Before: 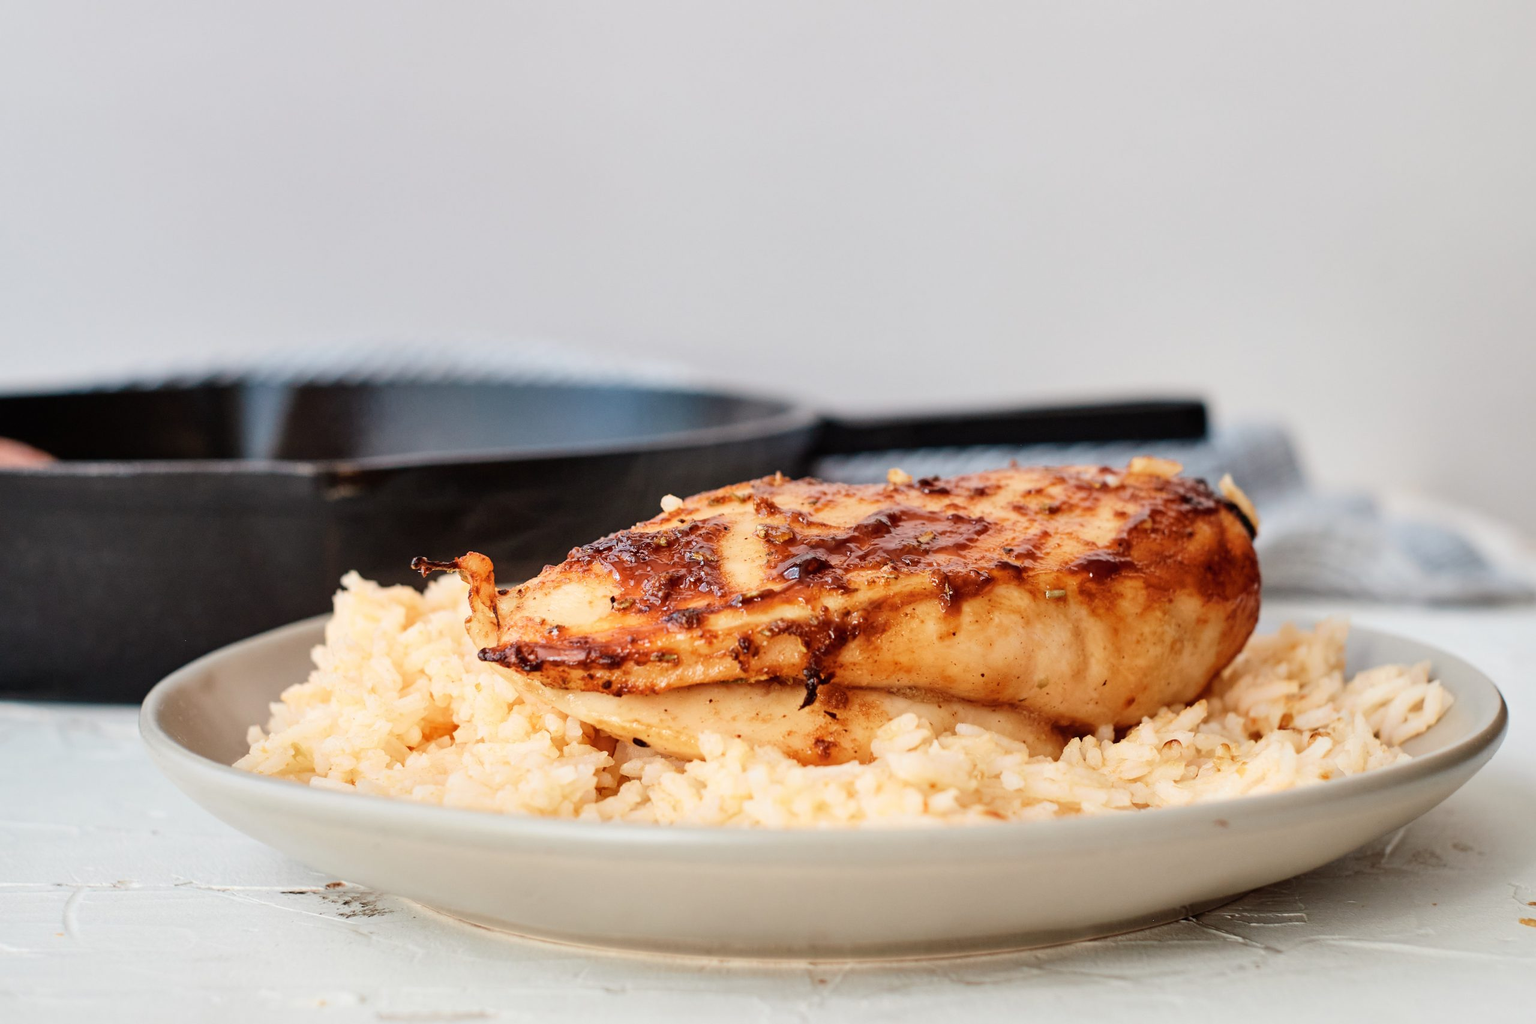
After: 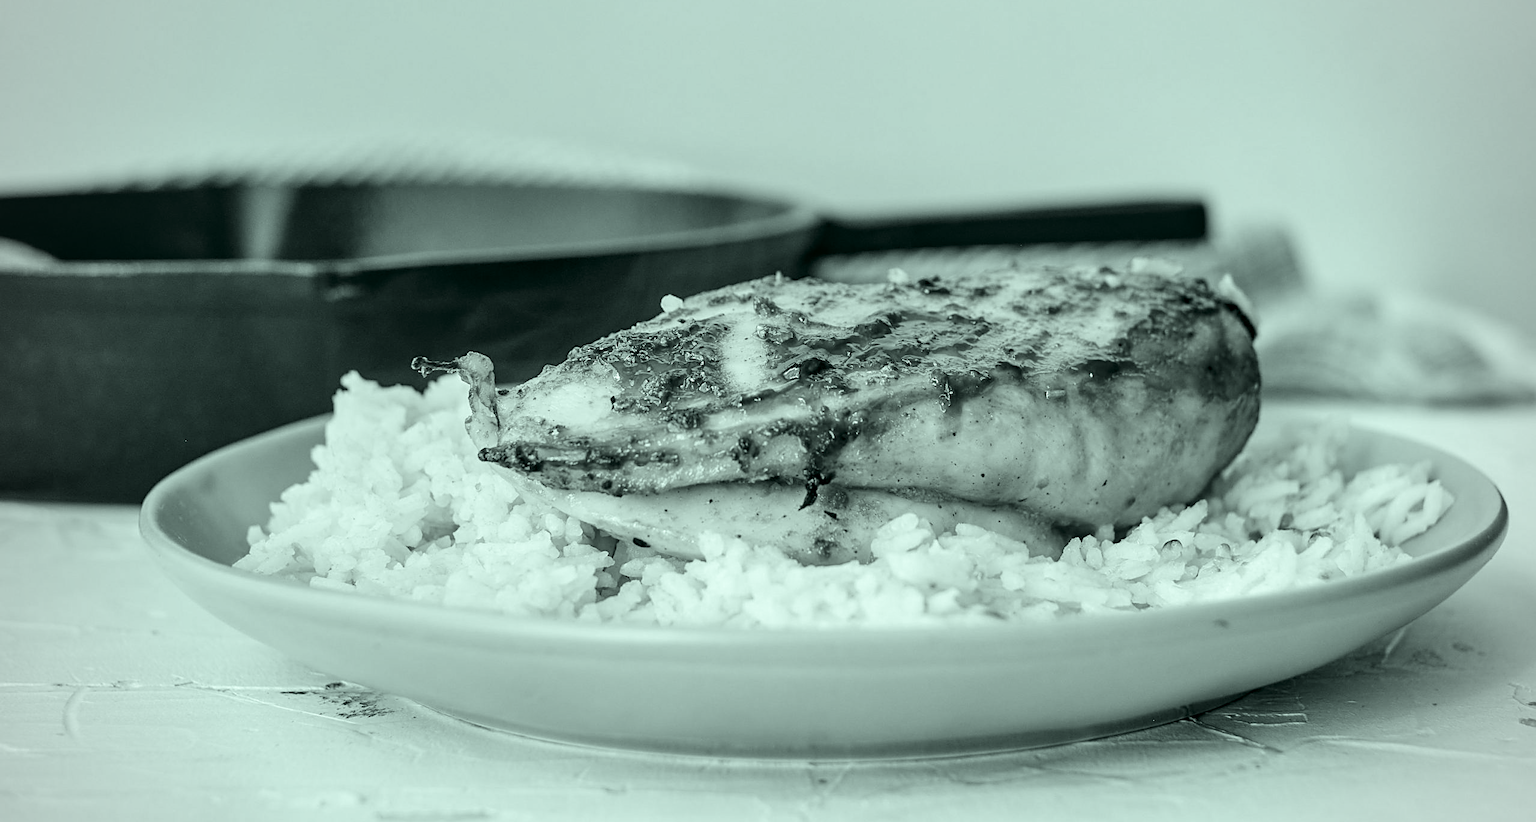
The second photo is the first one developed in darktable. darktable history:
crop and rotate: top 19.588%
sharpen: on, module defaults
contrast brightness saturation: saturation -0.991
vignetting: brightness -0.274
color correction: highlights a* -7.44, highlights b* 1.08, shadows a* -3.86, saturation 1.37
velvia: on, module defaults
local contrast: on, module defaults
